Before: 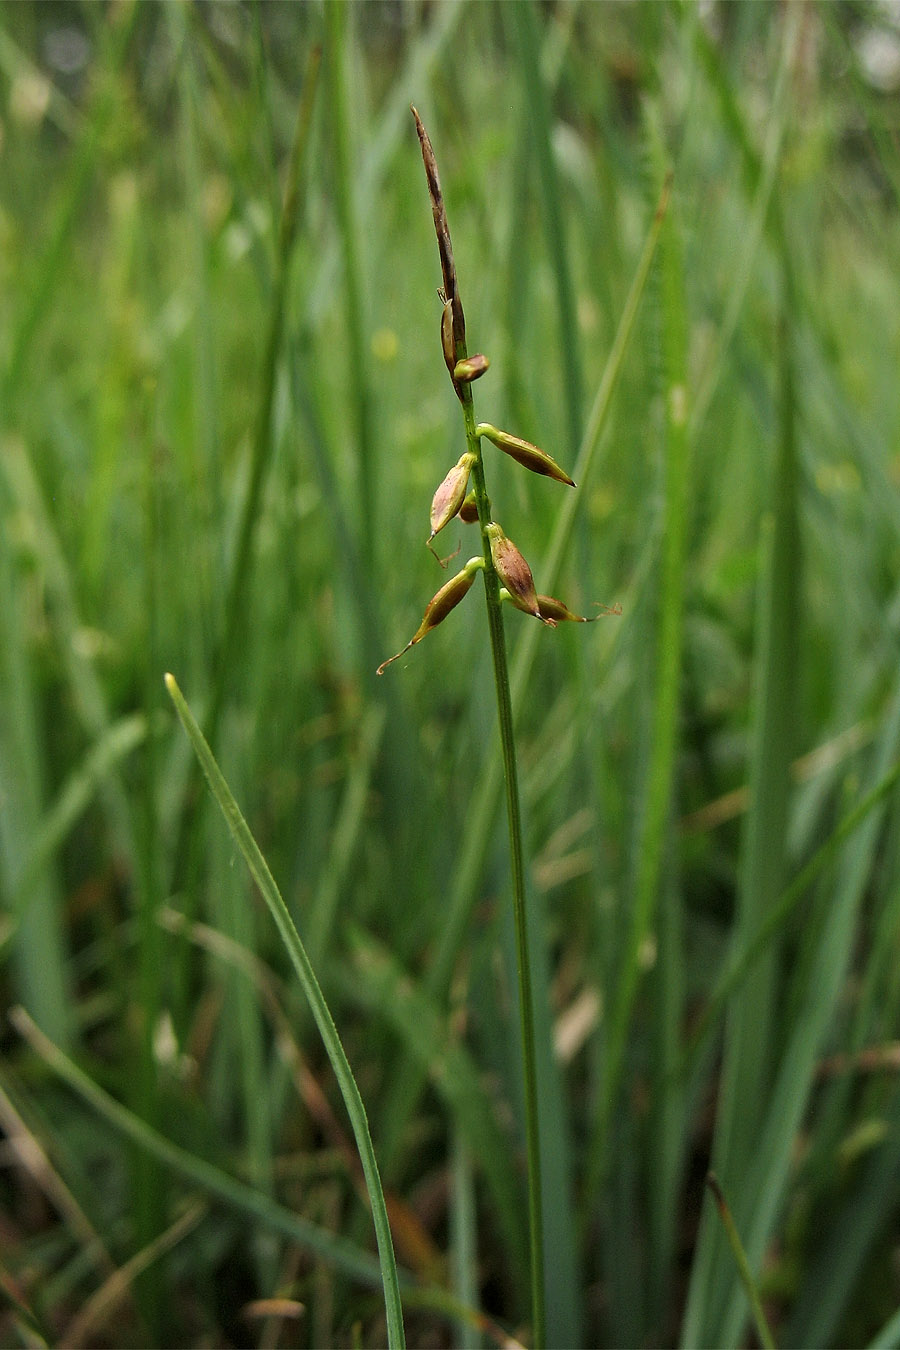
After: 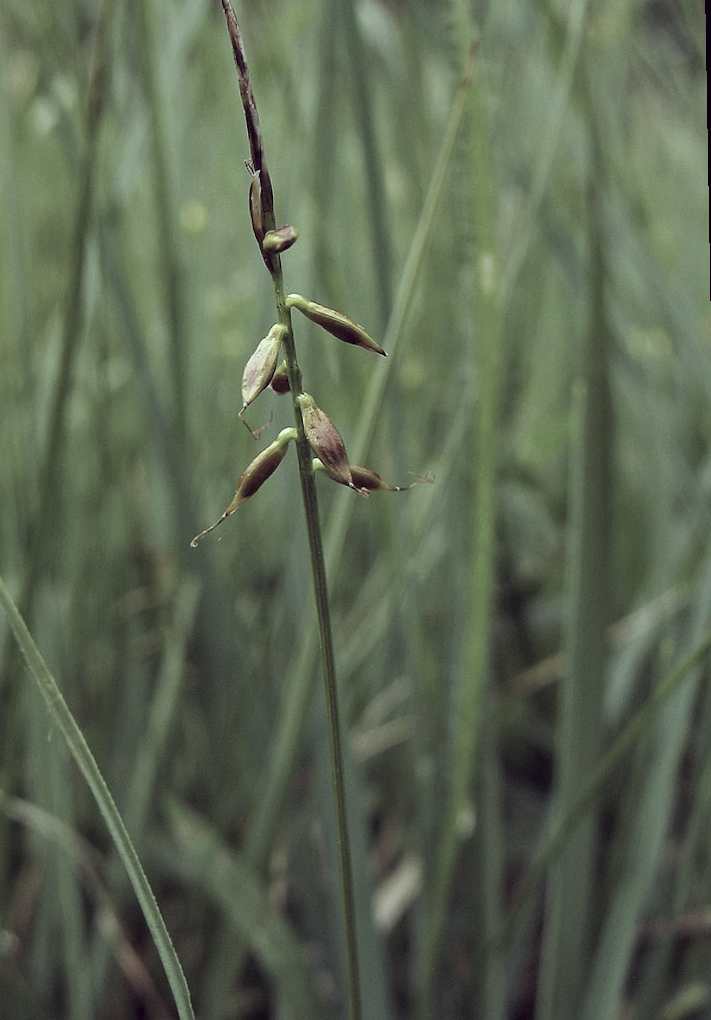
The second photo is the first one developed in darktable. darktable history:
crop and rotate: left 20.74%, top 7.912%, right 0.375%, bottom 13.378%
color correction: highlights a* -20.17, highlights b* 20.27, shadows a* 20.03, shadows b* -20.46, saturation 0.43
rotate and perspective: rotation -1°, crop left 0.011, crop right 0.989, crop top 0.025, crop bottom 0.975
white balance: red 0.931, blue 1.11
